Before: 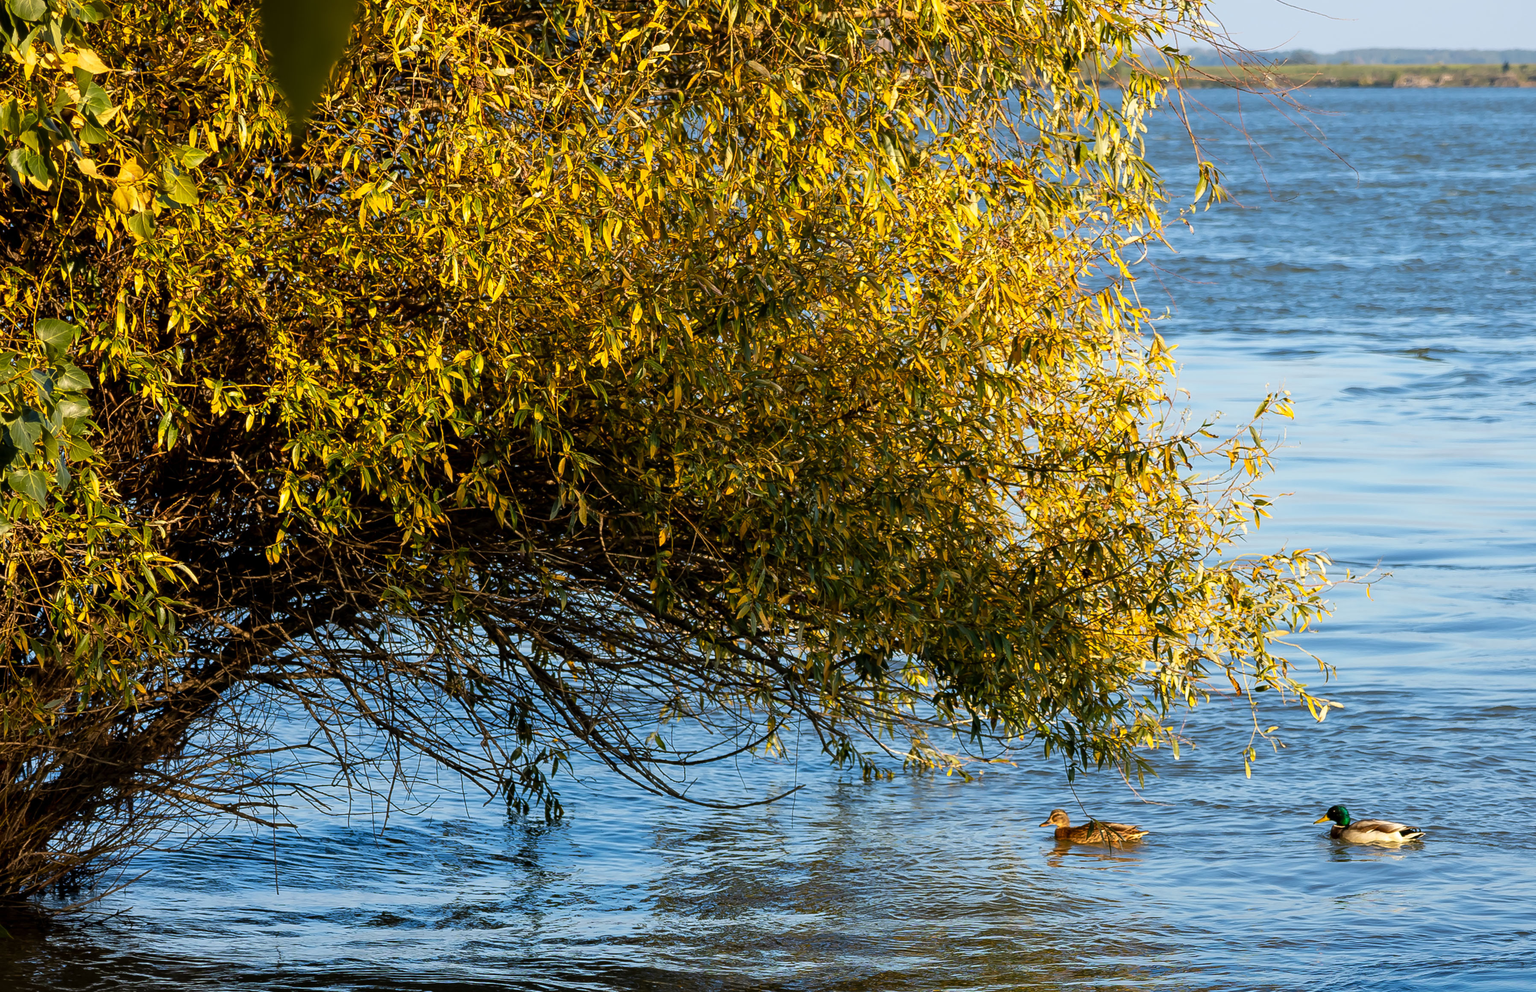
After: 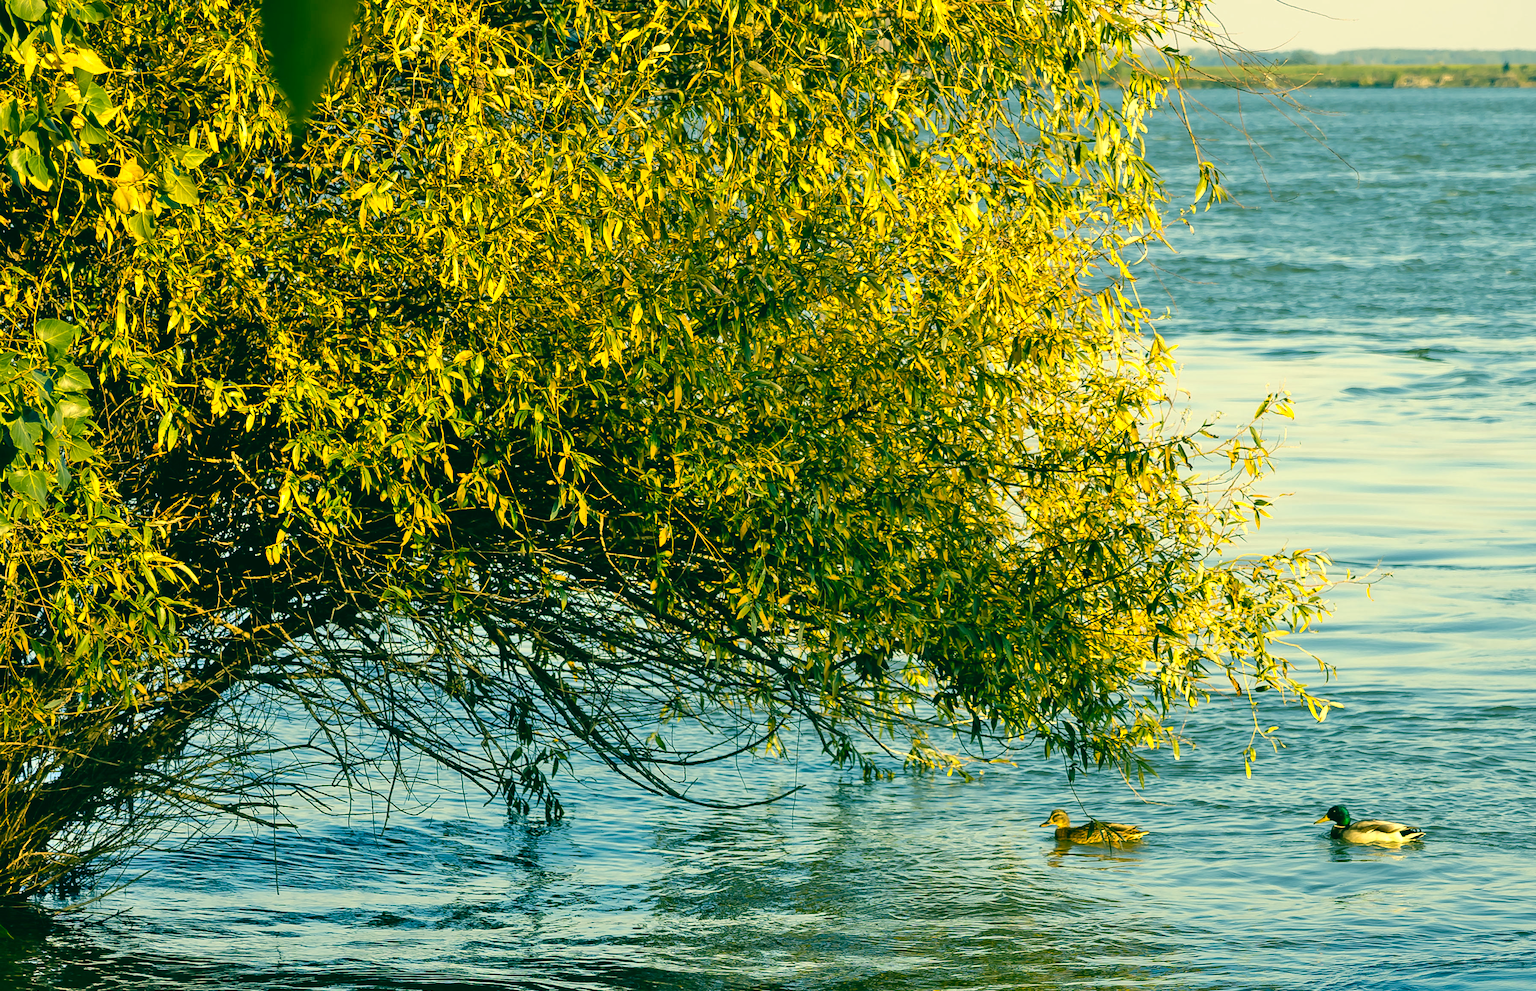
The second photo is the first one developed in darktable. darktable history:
shadows and highlights: radius 110.86, shadows 51.09, white point adjustment 9.16, highlights -4.17, highlights color adjustment 32.2%, soften with gaussian
color correction: highlights a* 1.83, highlights b* 34.02, shadows a* -36.68, shadows b* -5.48
